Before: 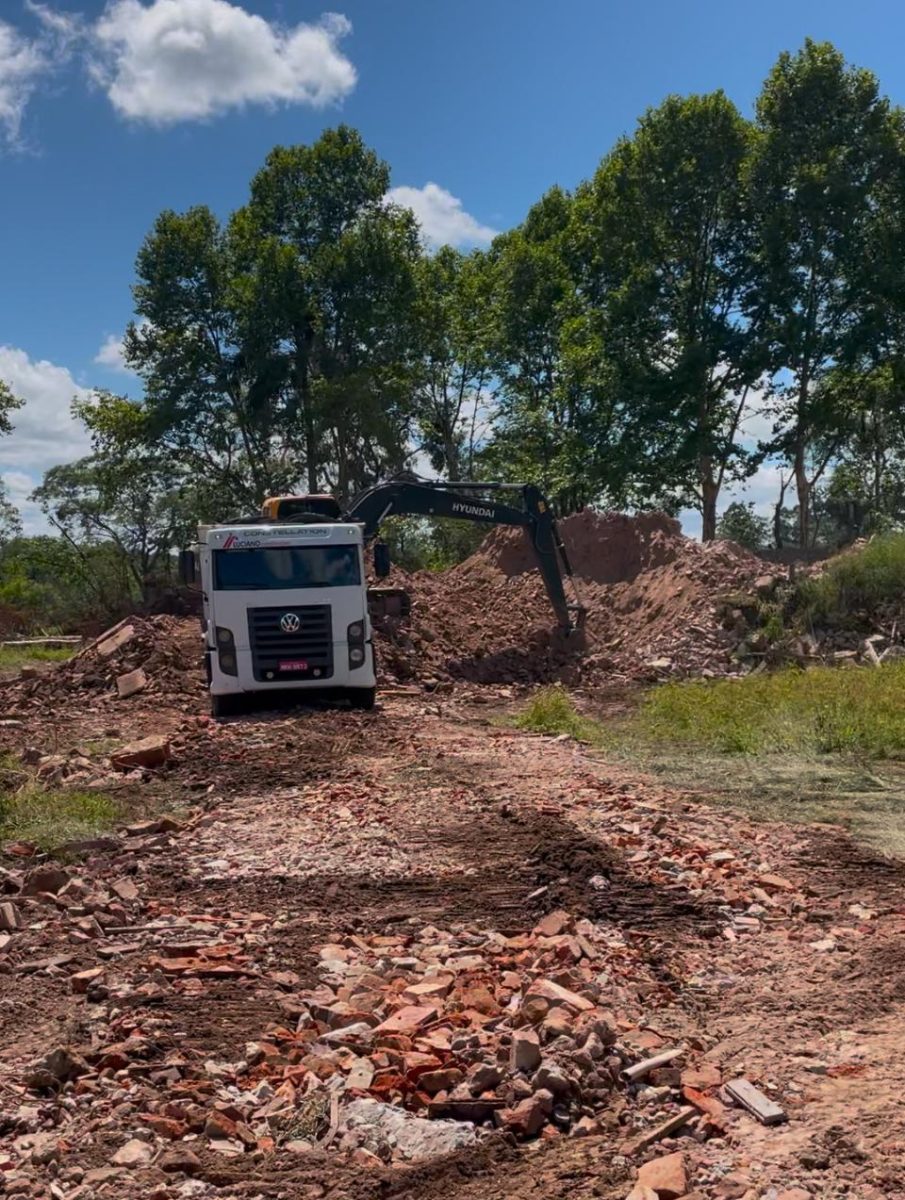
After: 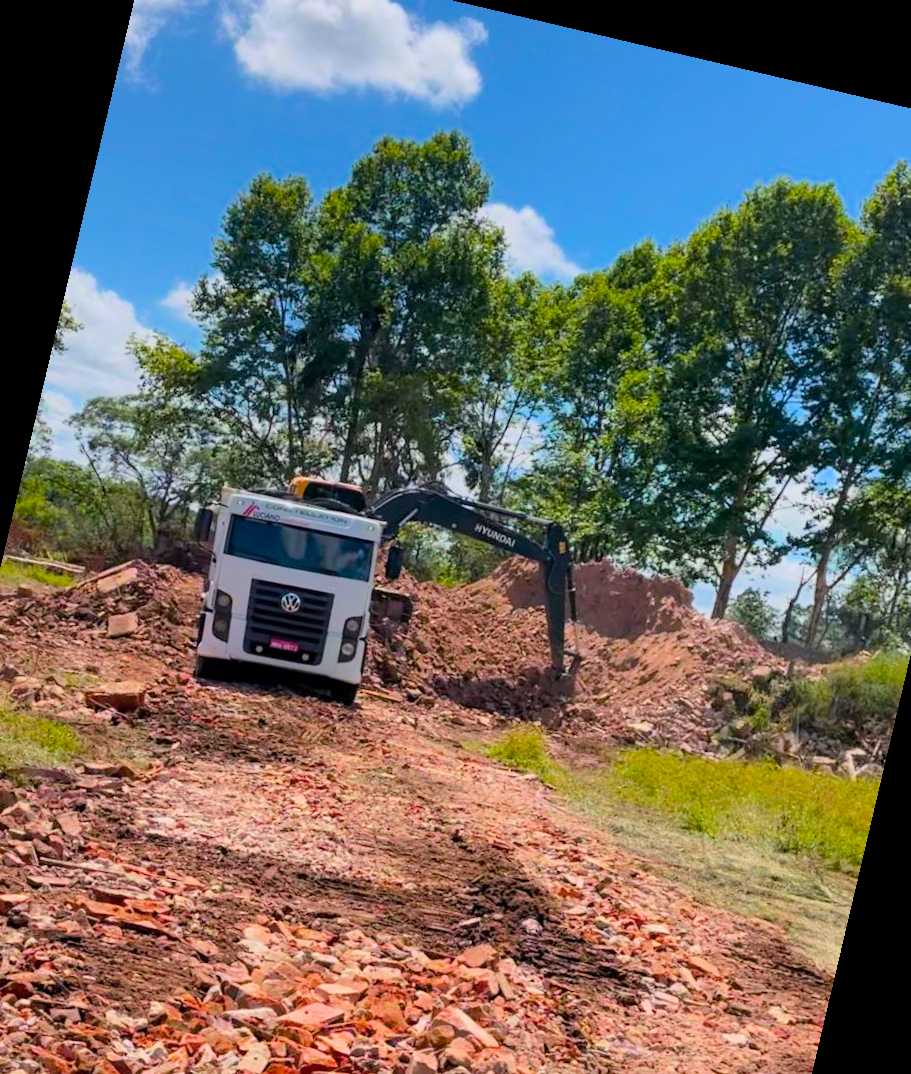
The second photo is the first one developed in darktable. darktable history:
exposure: black level correction 0, exposure 1 EV, compensate exposure bias true, compensate highlight preservation false
color balance rgb: perceptual saturation grading › global saturation 25%, perceptual brilliance grading › mid-tones 10%, perceptual brilliance grading › shadows 15%, global vibrance 20%
rotate and perspective: rotation 13.27°, automatic cropping off
filmic rgb: black relative exposure -7.65 EV, white relative exposure 4.56 EV, hardness 3.61, color science v6 (2022)
crop and rotate: left 10.77%, top 5.1%, right 10.41%, bottom 16.76%
